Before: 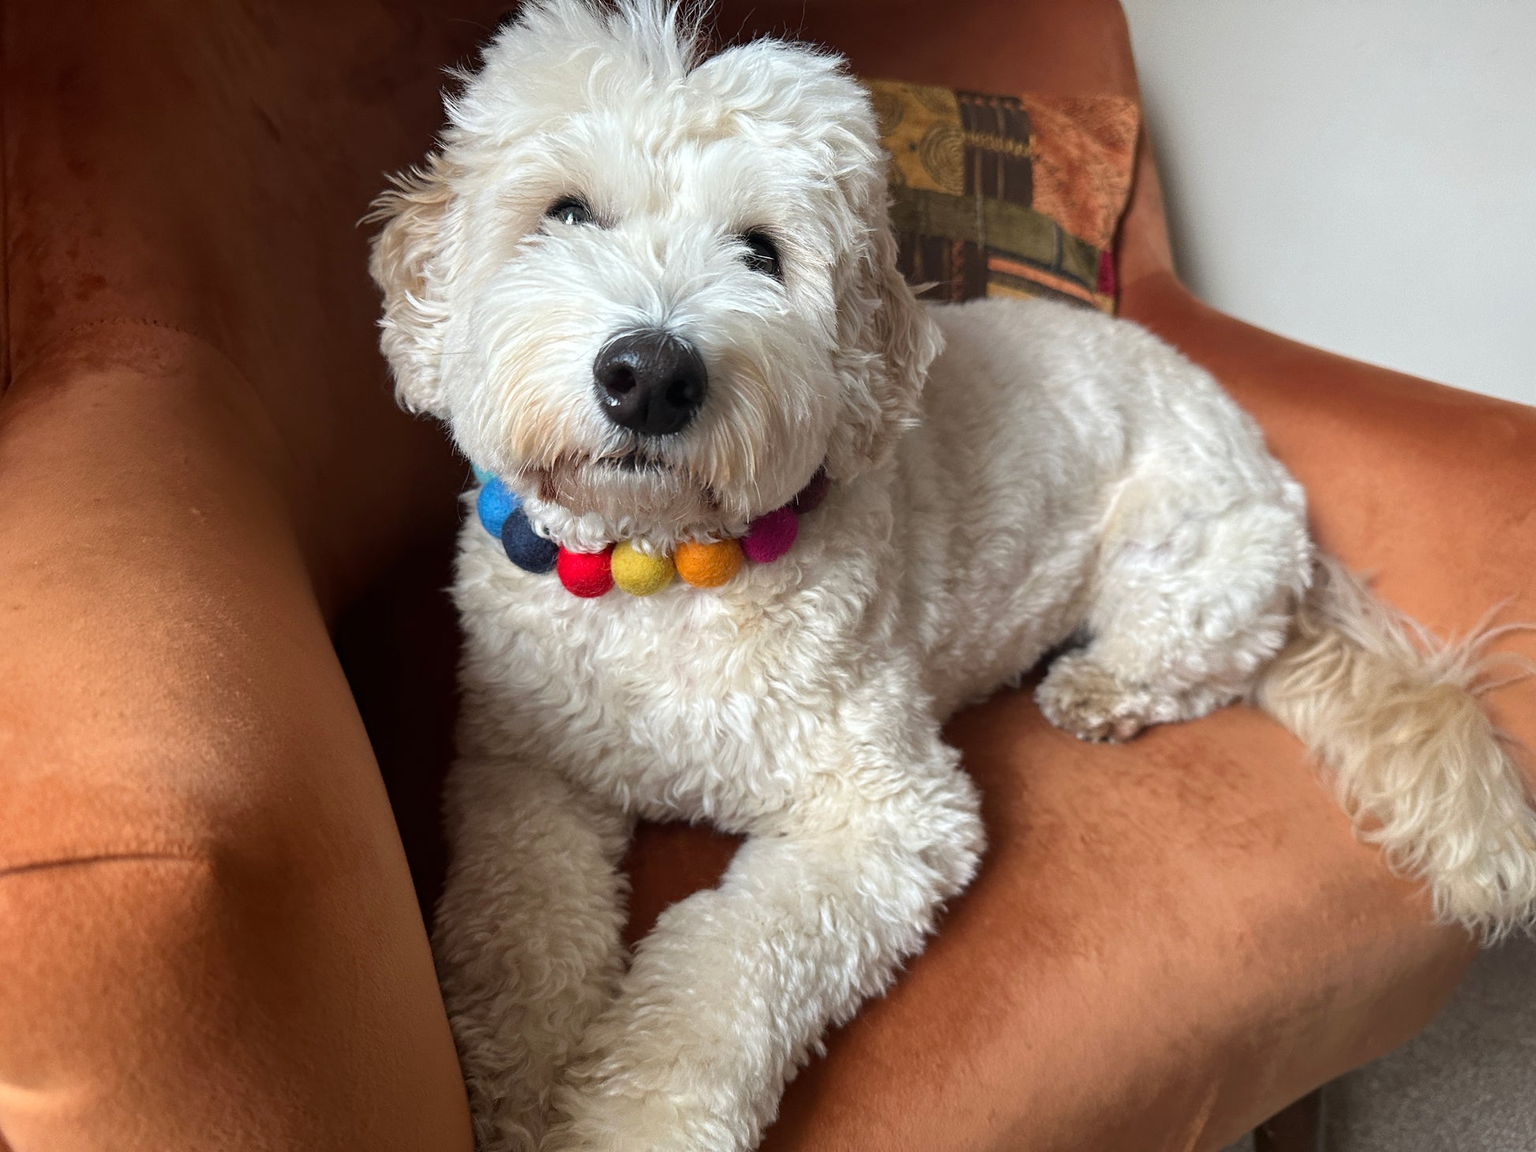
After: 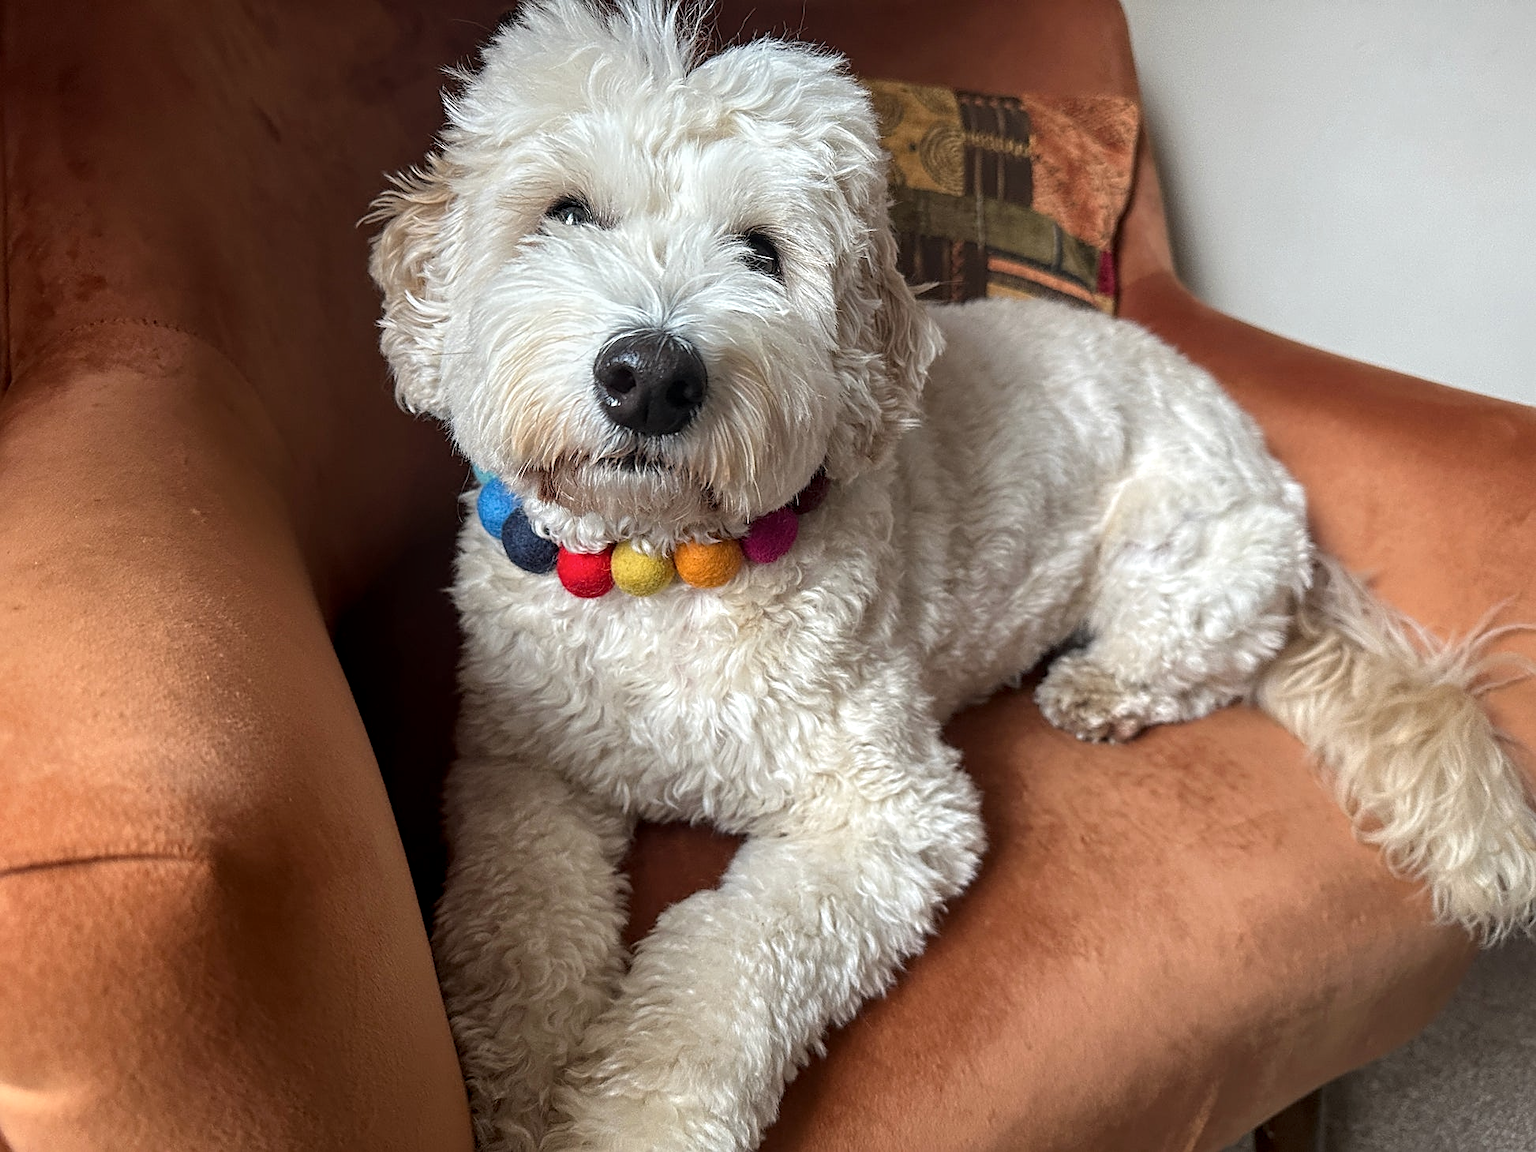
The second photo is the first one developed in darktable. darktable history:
local contrast: on, module defaults
sharpen: amount 0.596
contrast brightness saturation: saturation -0.06
